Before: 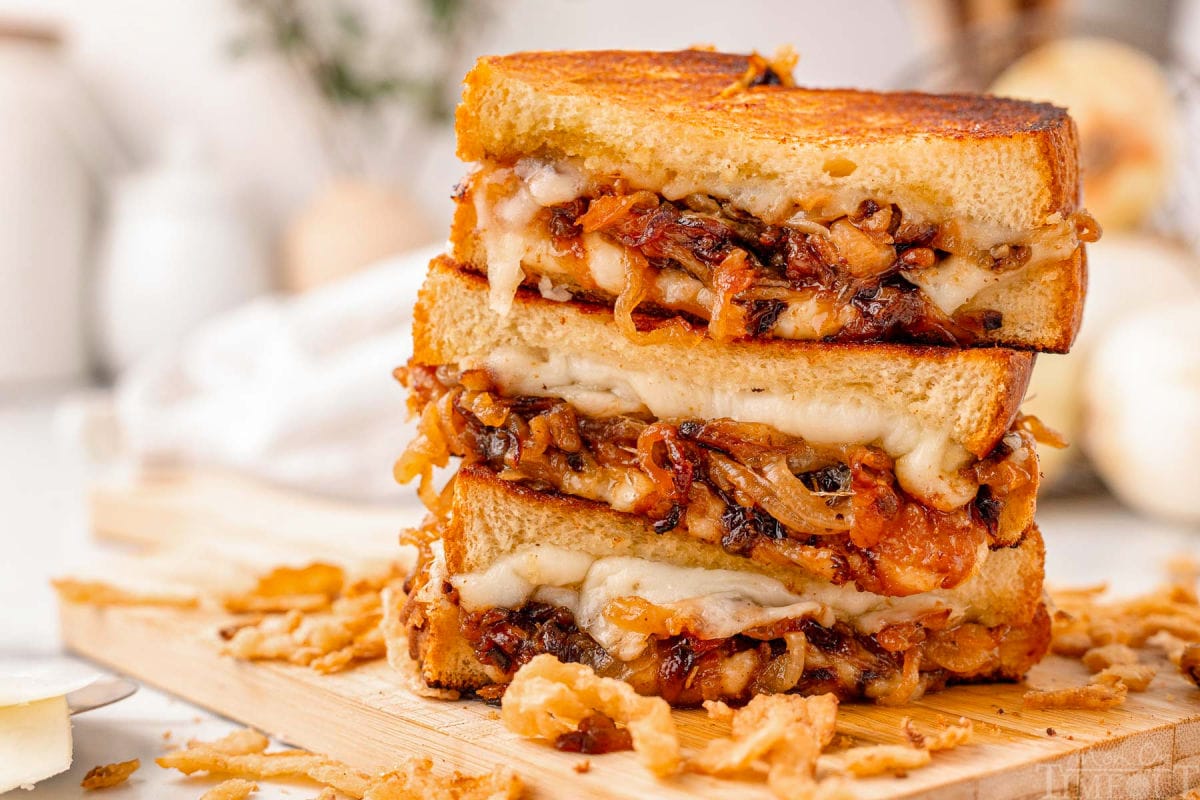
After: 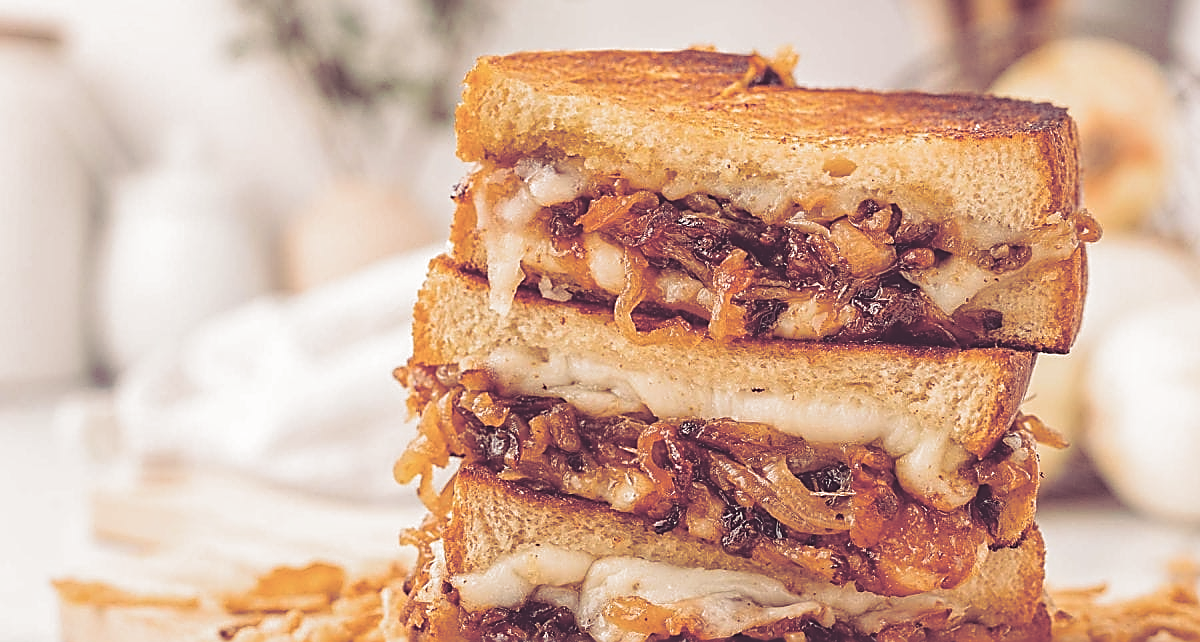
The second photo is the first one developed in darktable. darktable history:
color correction: highlights a* 2.75, highlights b* 5, shadows a* -2.04, shadows b* -4.84, saturation 0.8
sharpen: radius 1.685, amount 1.294
shadows and highlights: shadows 30.86, highlights 0, soften with gaussian
split-toning: shadows › hue 316.8°, shadows › saturation 0.47, highlights › hue 201.6°, highlights › saturation 0, balance -41.97, compress 28.01%
crop: bottom 19.644%
exposure: black level correction -0.03, compensate highlight preservation false
